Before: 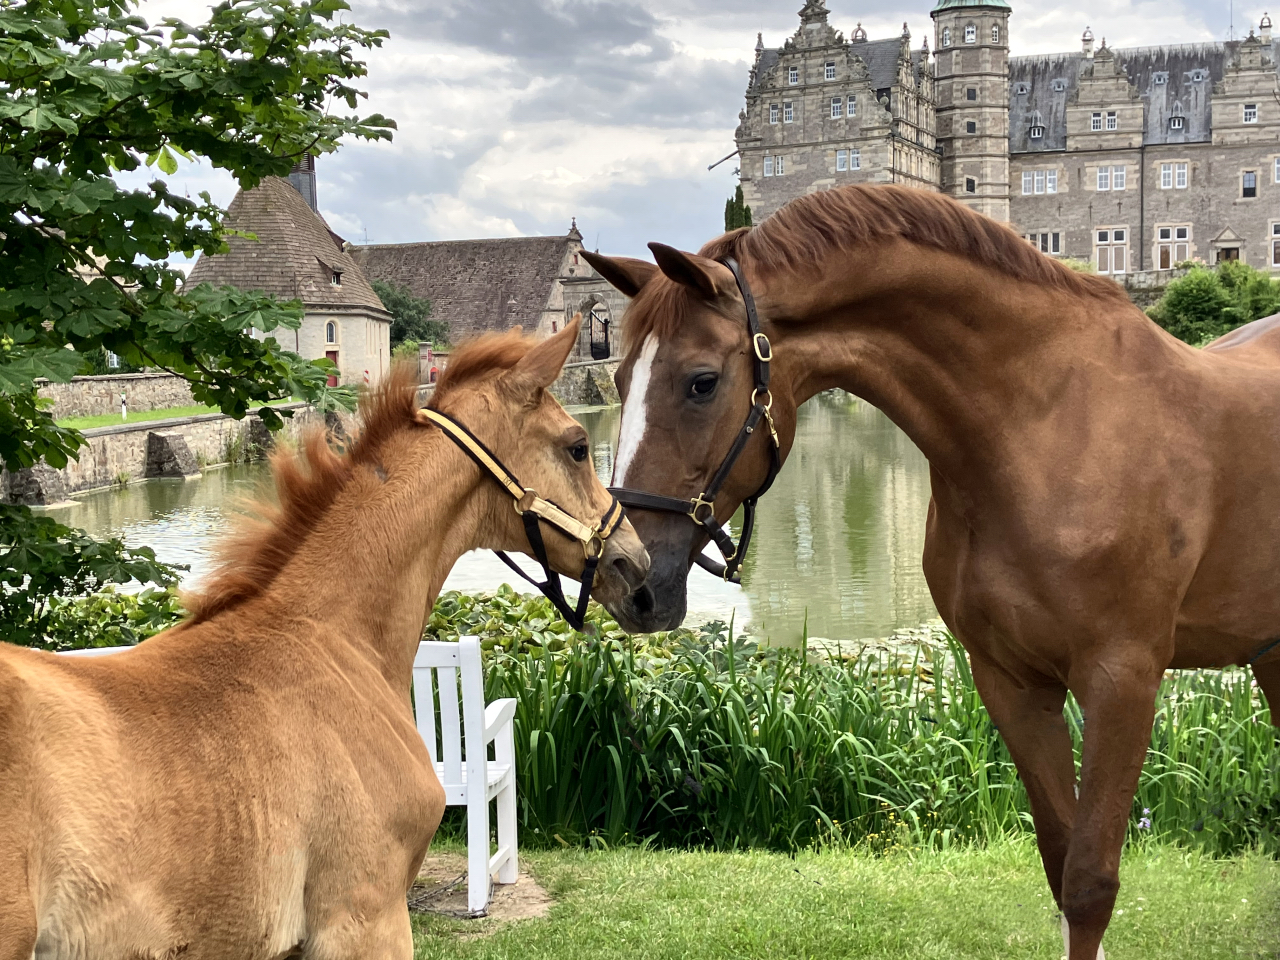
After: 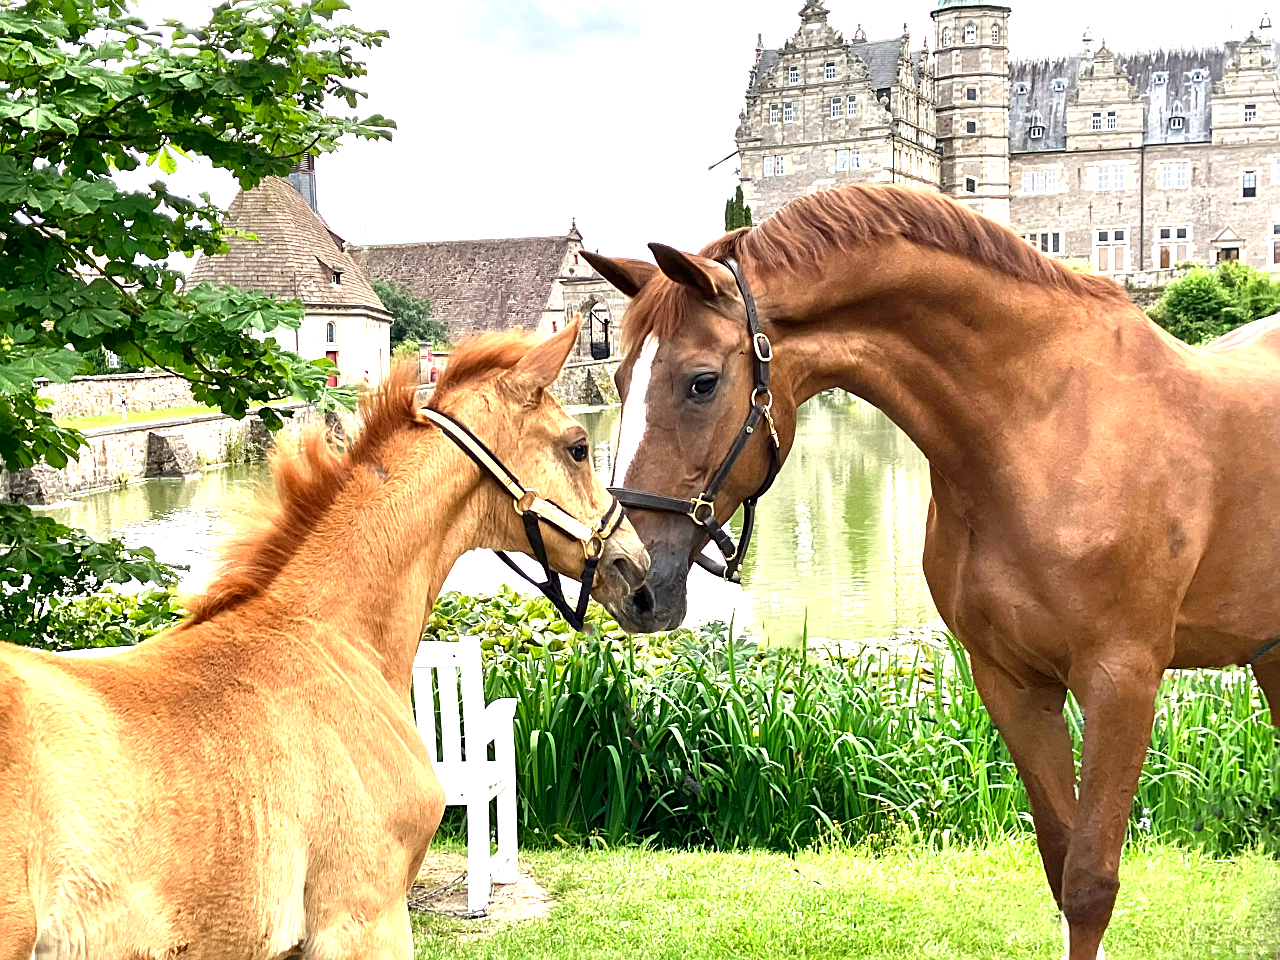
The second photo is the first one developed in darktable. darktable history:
sharpen: on, module defaults
exposure: black level correction 0, exposure 1.297 EV, compensate exposure bias true, compensate highlight preservation false
